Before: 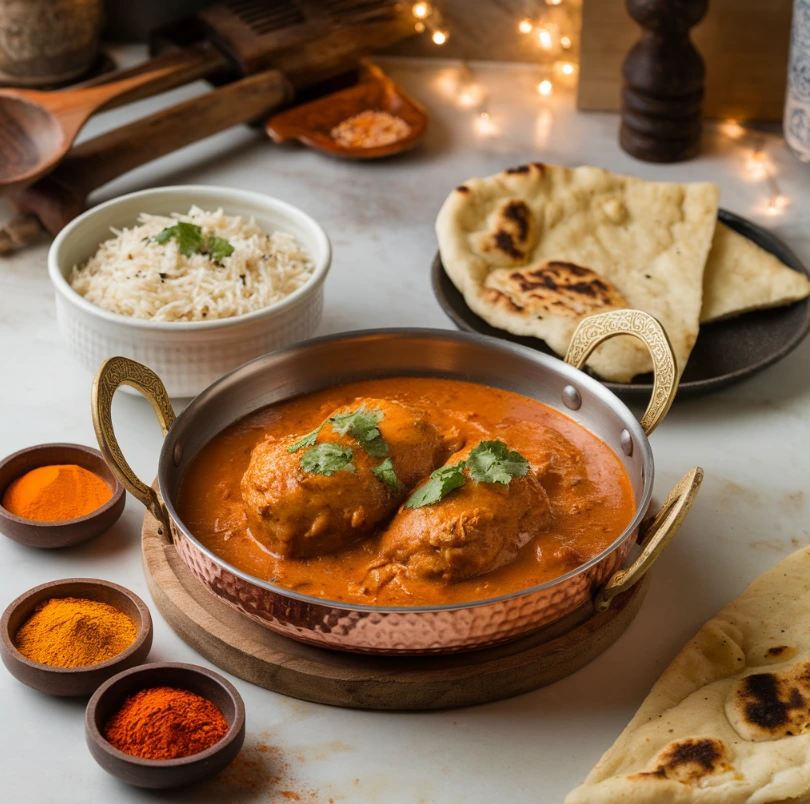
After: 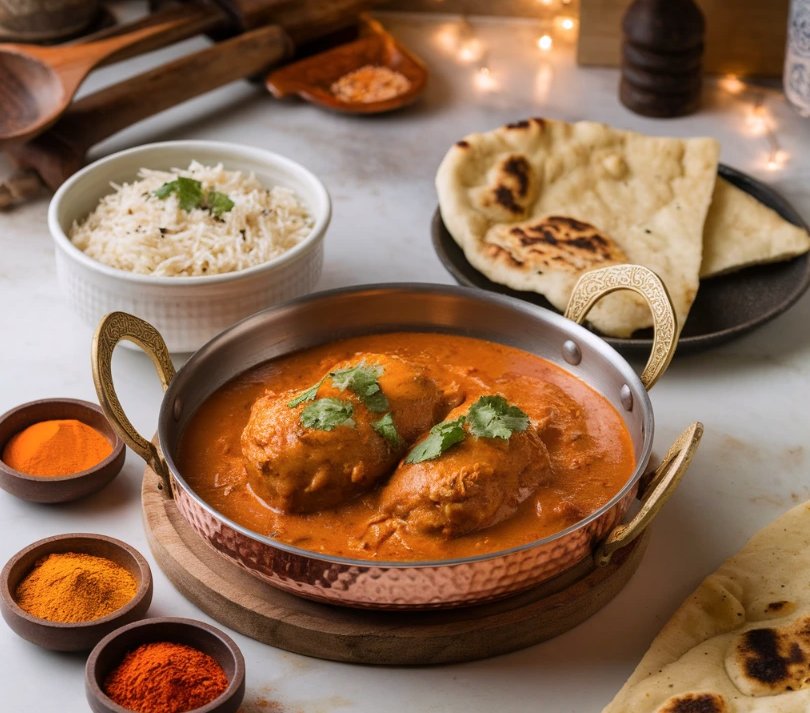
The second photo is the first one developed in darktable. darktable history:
color calibration: illuminant custom, x 0.348, y 0.366, temperature 4940.58 K
crop and rotate: top 5.609%, bottom 5.609%
shadows and highlights: shadows -23.08, highlights 46.15, soften with gaussian
